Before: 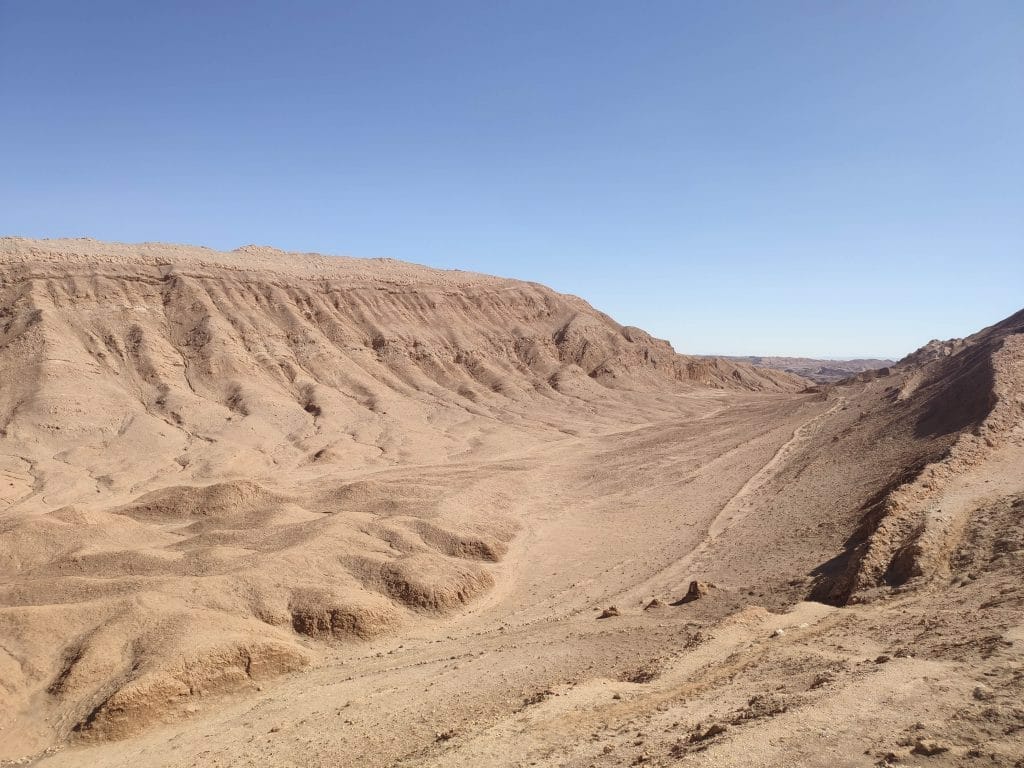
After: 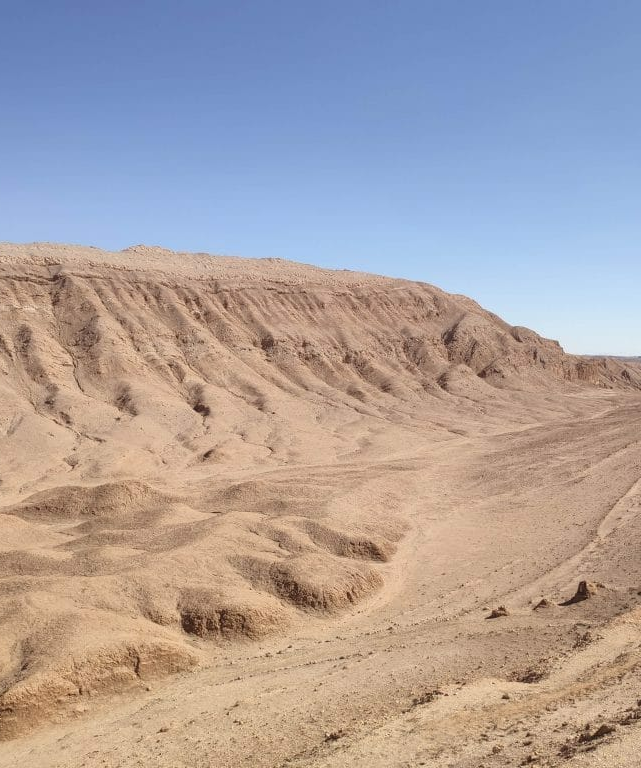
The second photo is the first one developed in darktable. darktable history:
crop: left 10.873%, right 26.475%
